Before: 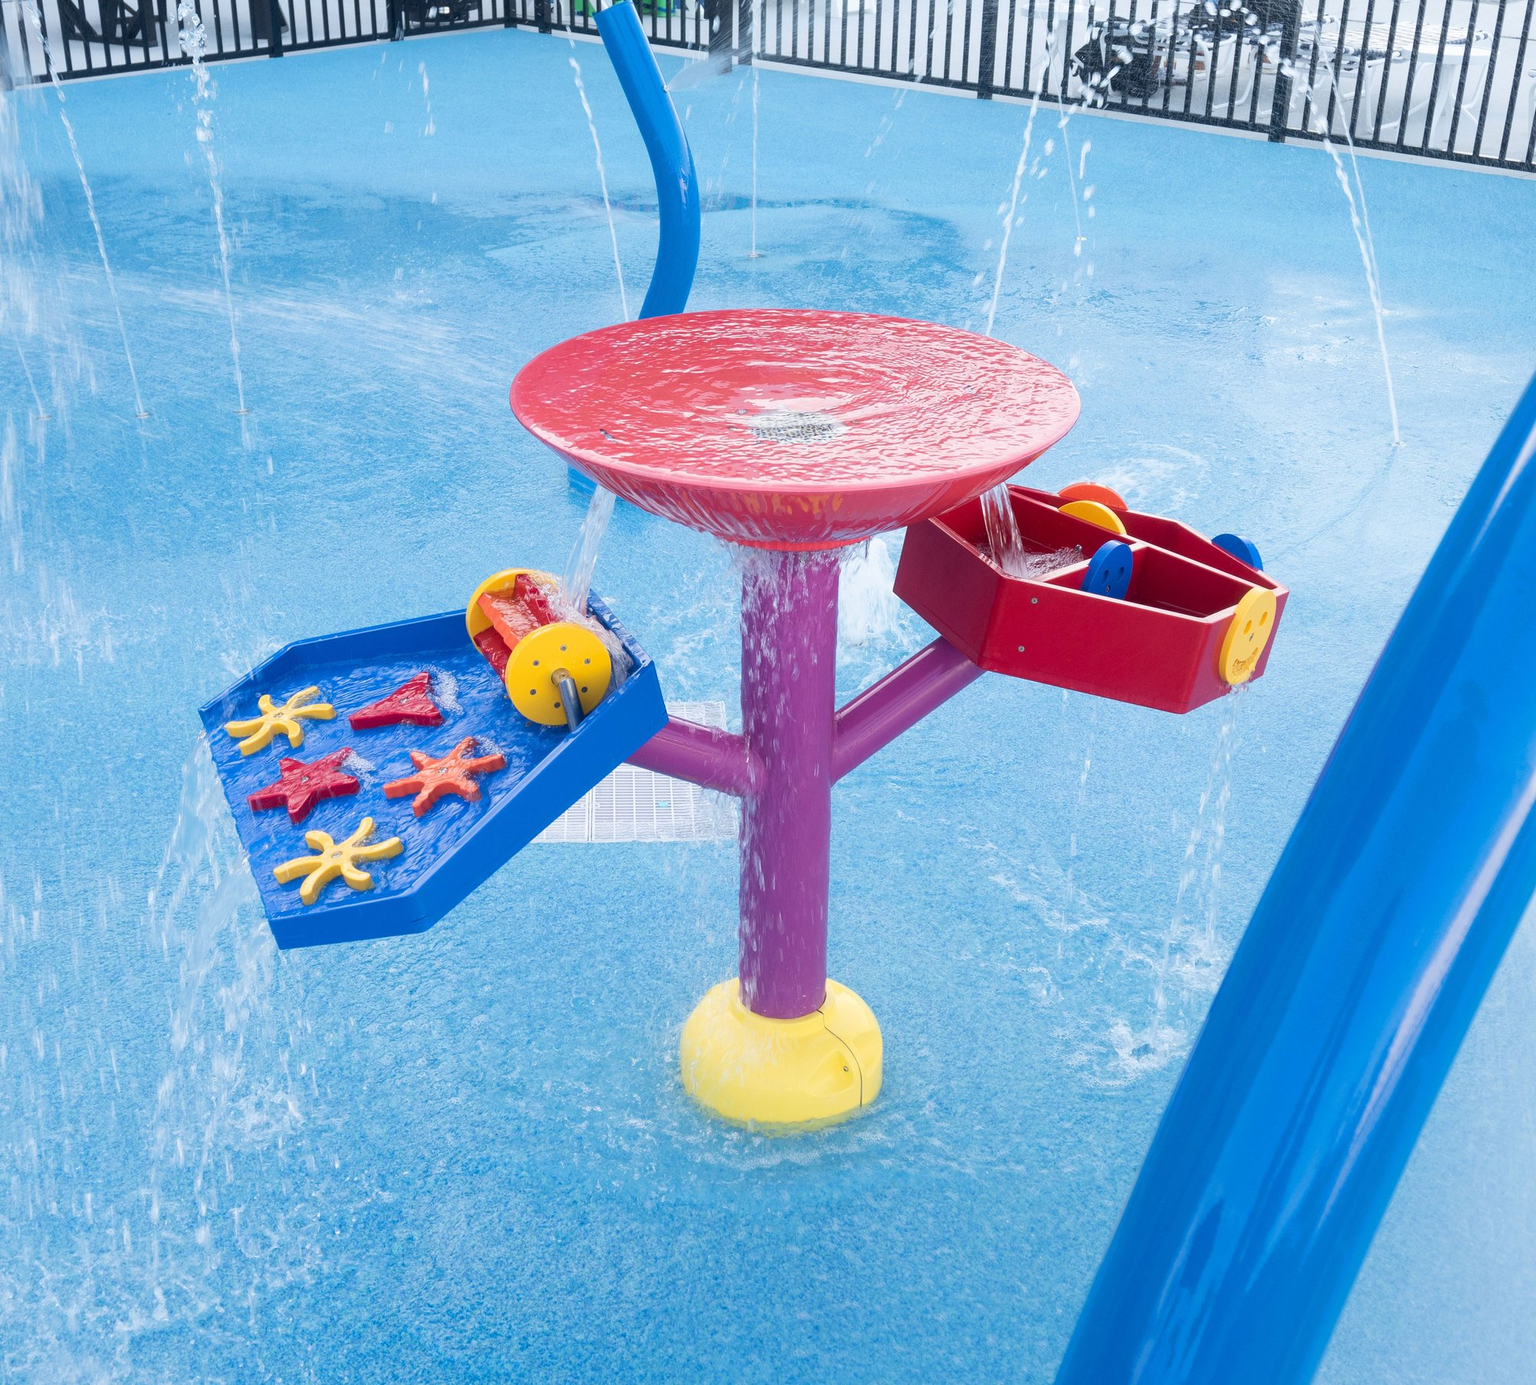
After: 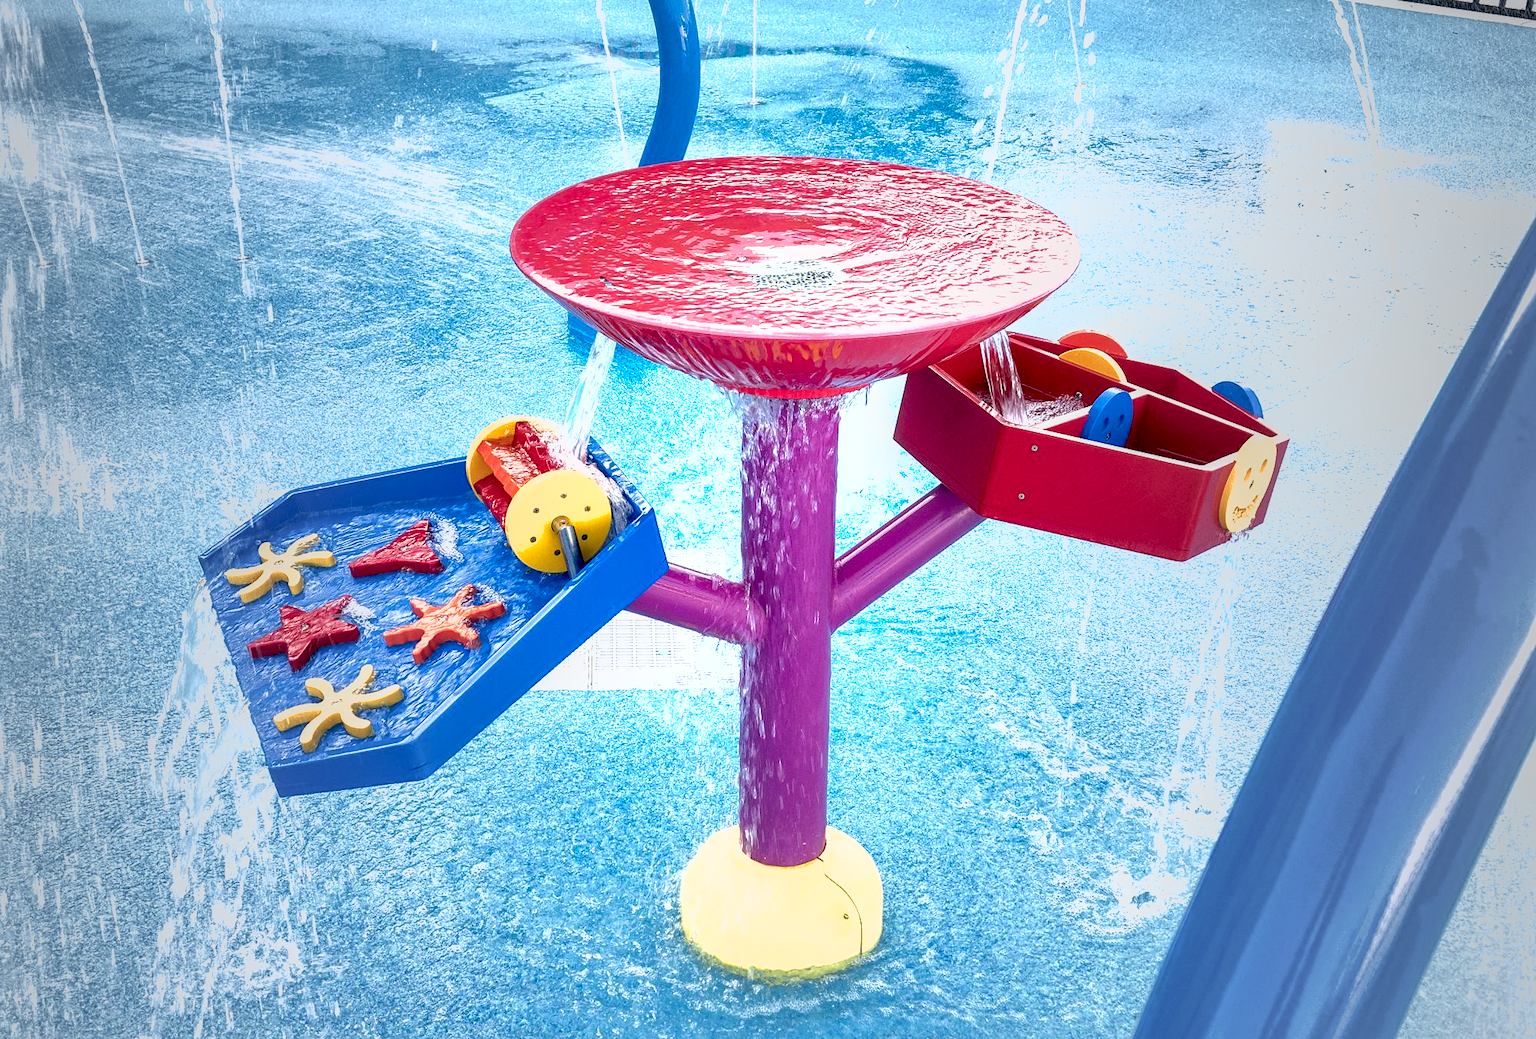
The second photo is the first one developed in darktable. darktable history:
contrast equalizer: octaves 7, y [[0.6 ×6], [0.55 ×6], [0 ×6], [0 ×6], [0 ×6]]
shadows and highlights: on, module defaults
crop: top 11.055%, bottom 13.896%
exposure: black level correction 0, exposure 0.702 EV, compensate highlight preservation false
vignetting: fall-off start 18.76%, fall-off radius 136.79%, width/height ratio 0.618, shape 0.584
local contrast: on, module defaults
sharpen: radius 1.533, amount 0.36, threshold 1.654
